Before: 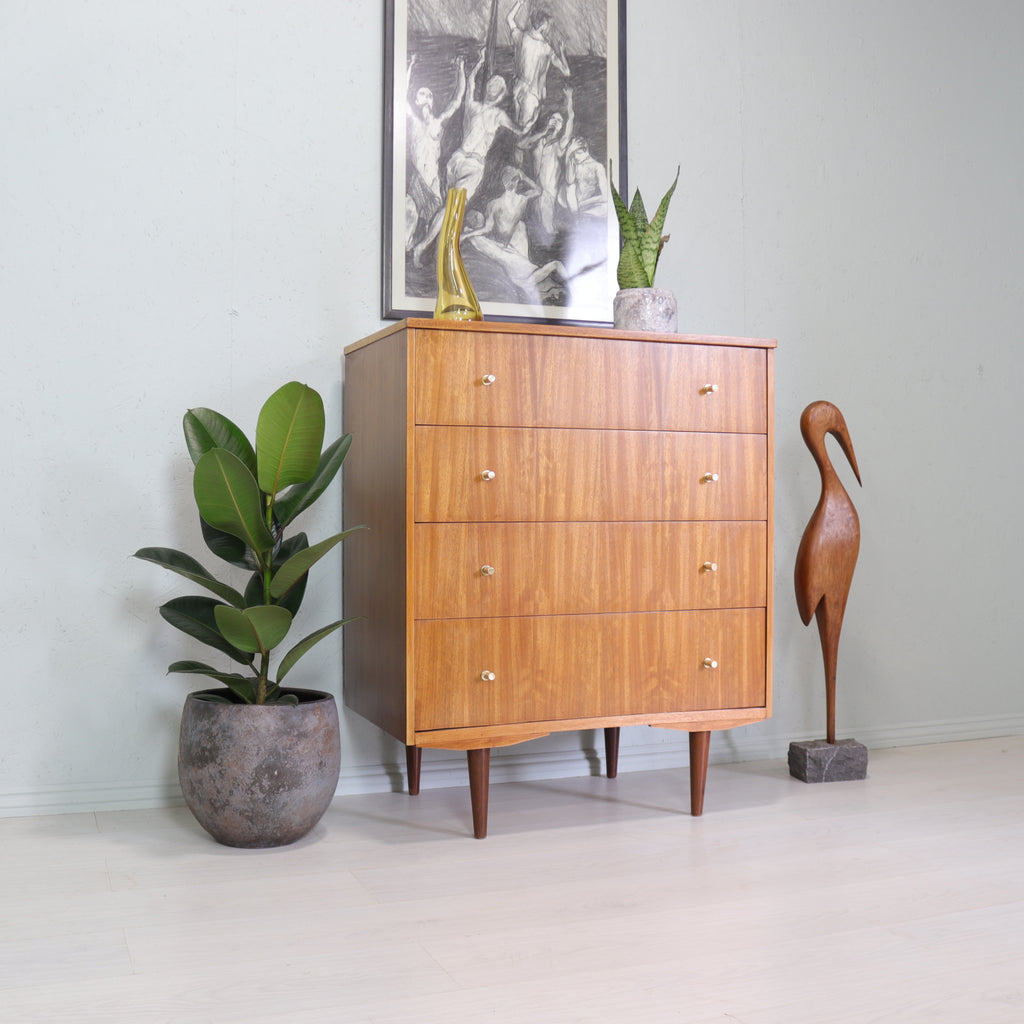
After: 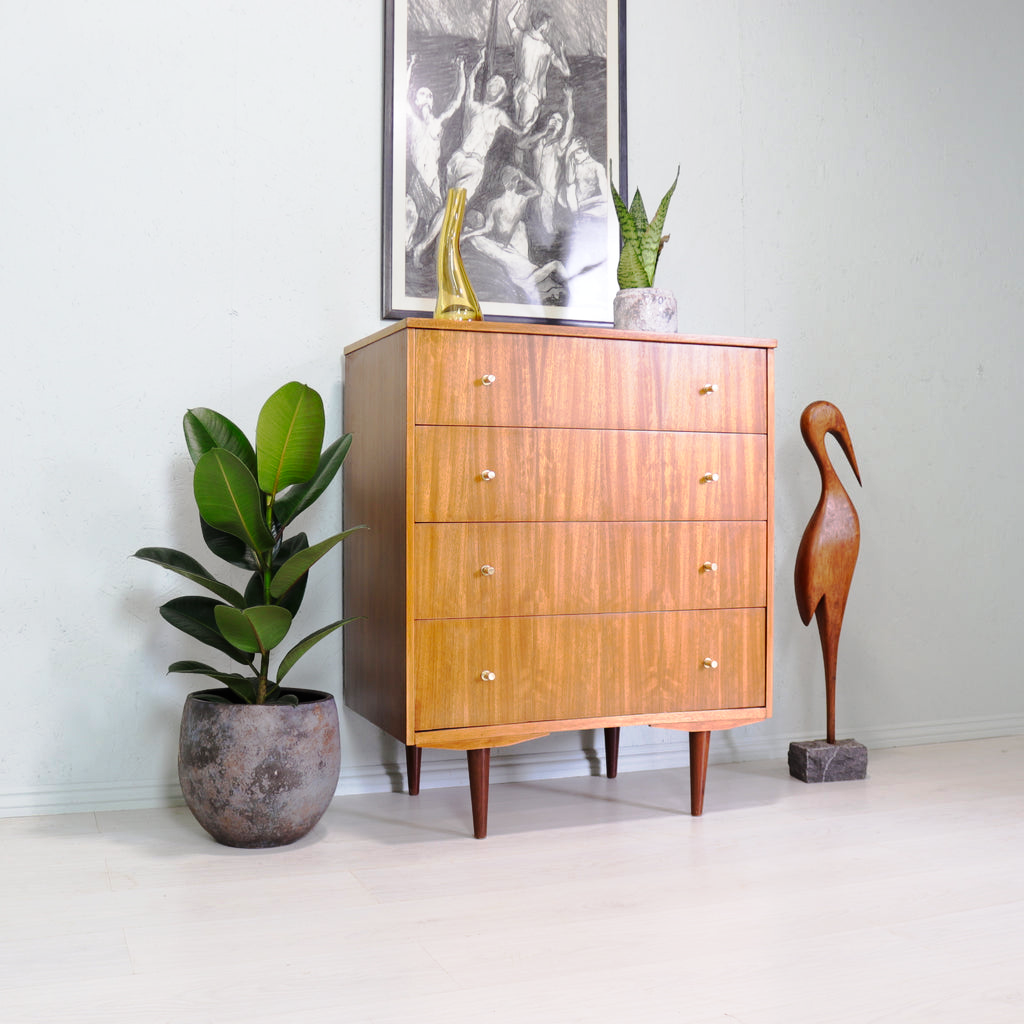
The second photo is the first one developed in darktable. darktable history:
tone curve: curves: ch0 [(0.003, 0) (0.066, 0.023) (0.154, 0.082) (0.281, 0.221) (0.405, 0.389) (0.517, 0.553) (0.716, 0.743) (0.822, 0.882) (1, 1)]; ch1 [(0, 0) (0.164, 0.115) (0.337, 0.332) (0.39, 0.398) (0.464, 0.461) (0.501, 0.5) (0.521, 0.526) (0.571, 0.606) (0.656, 0.677) (0.723, 0.731) (0.811, 0.796) (1, 1)]; ch2 [(0, 0) (0.337, 0.382) (0.464, 0.476) (0.501, 0.502) (0.527, 0.54) (0.556, 0.567) (0.575, 0.606) (0.659, 0.736) (1, 1)], preserve colors none
